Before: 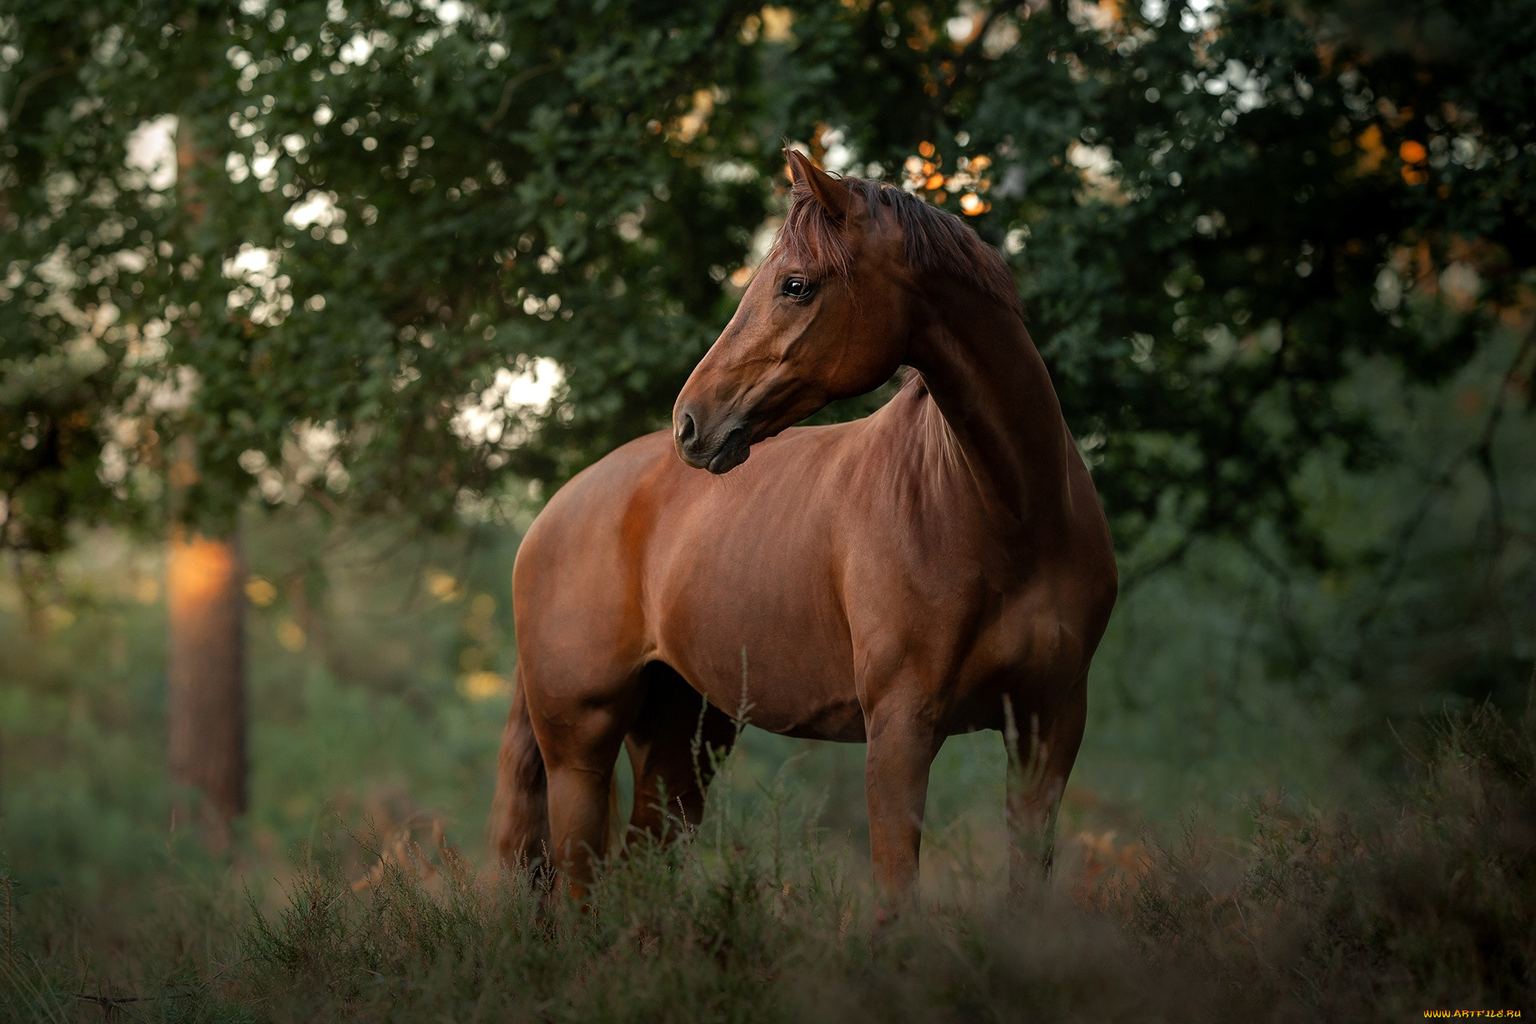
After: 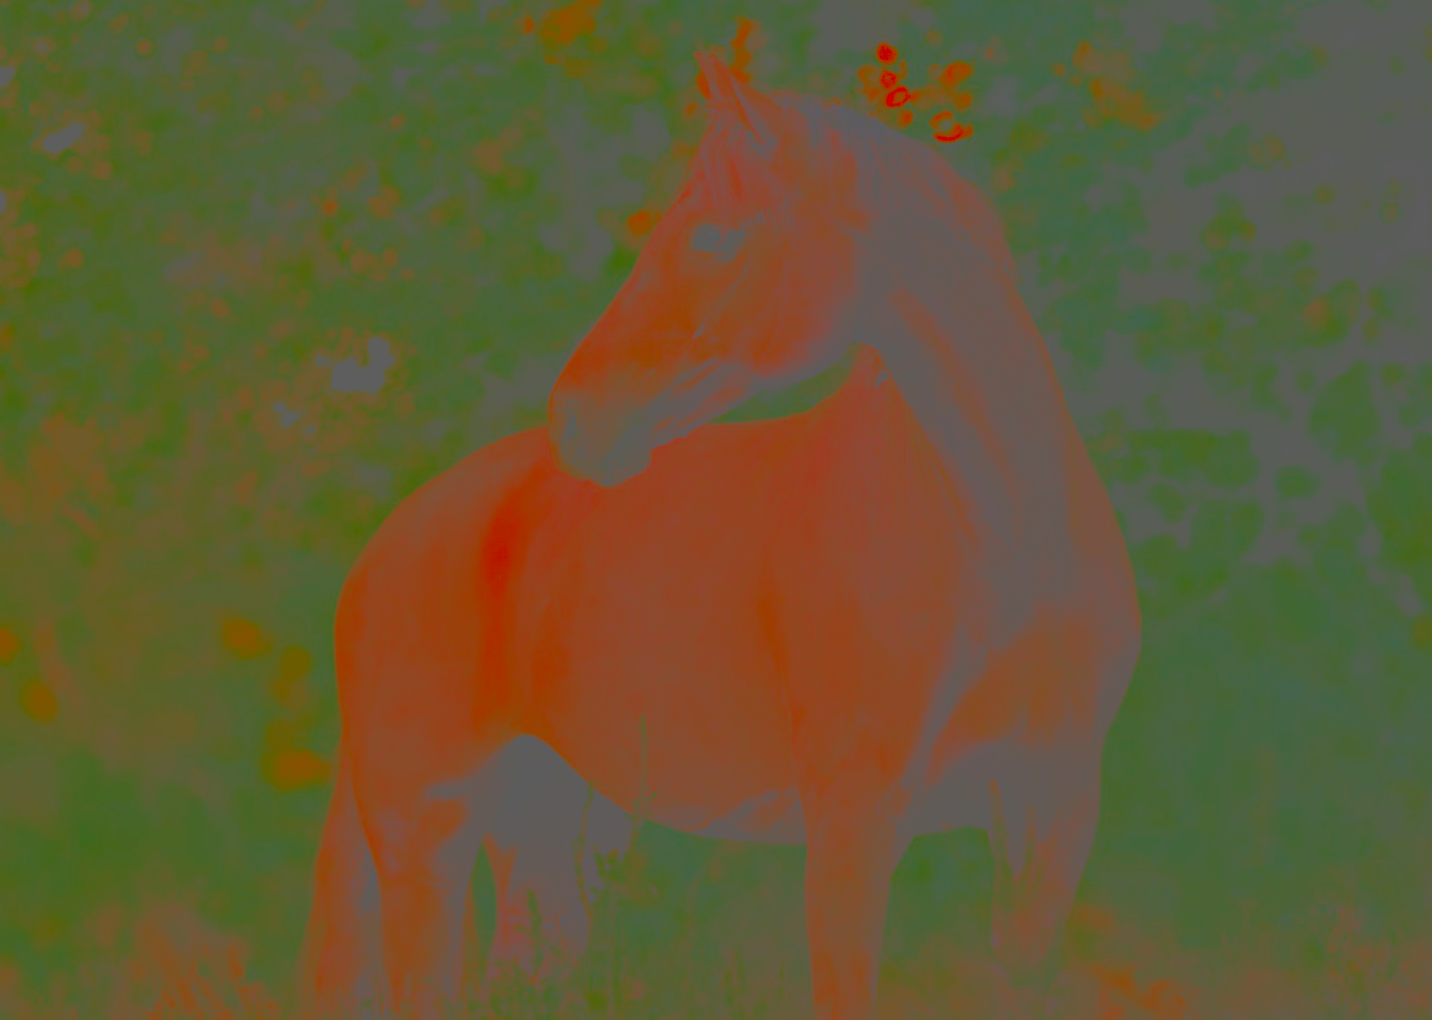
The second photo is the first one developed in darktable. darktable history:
contrast brightness saturation: contrast -0.99, brightness -0.17, saturation 0.75
crop and rotate: left 17.046%, top 10.659%, right 12.989%, bottom 14.553%
